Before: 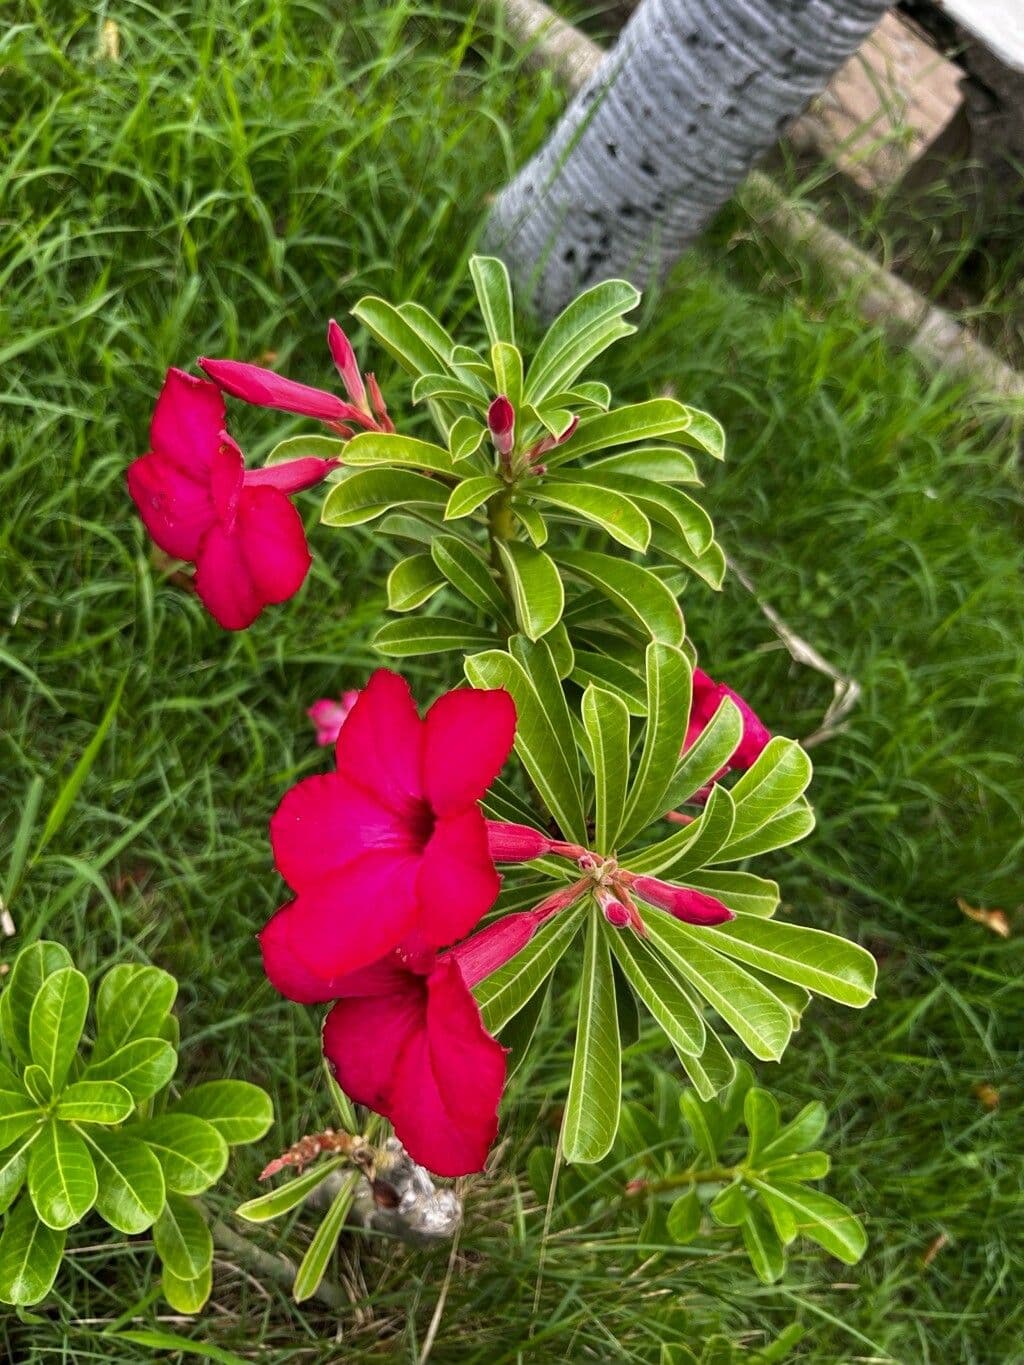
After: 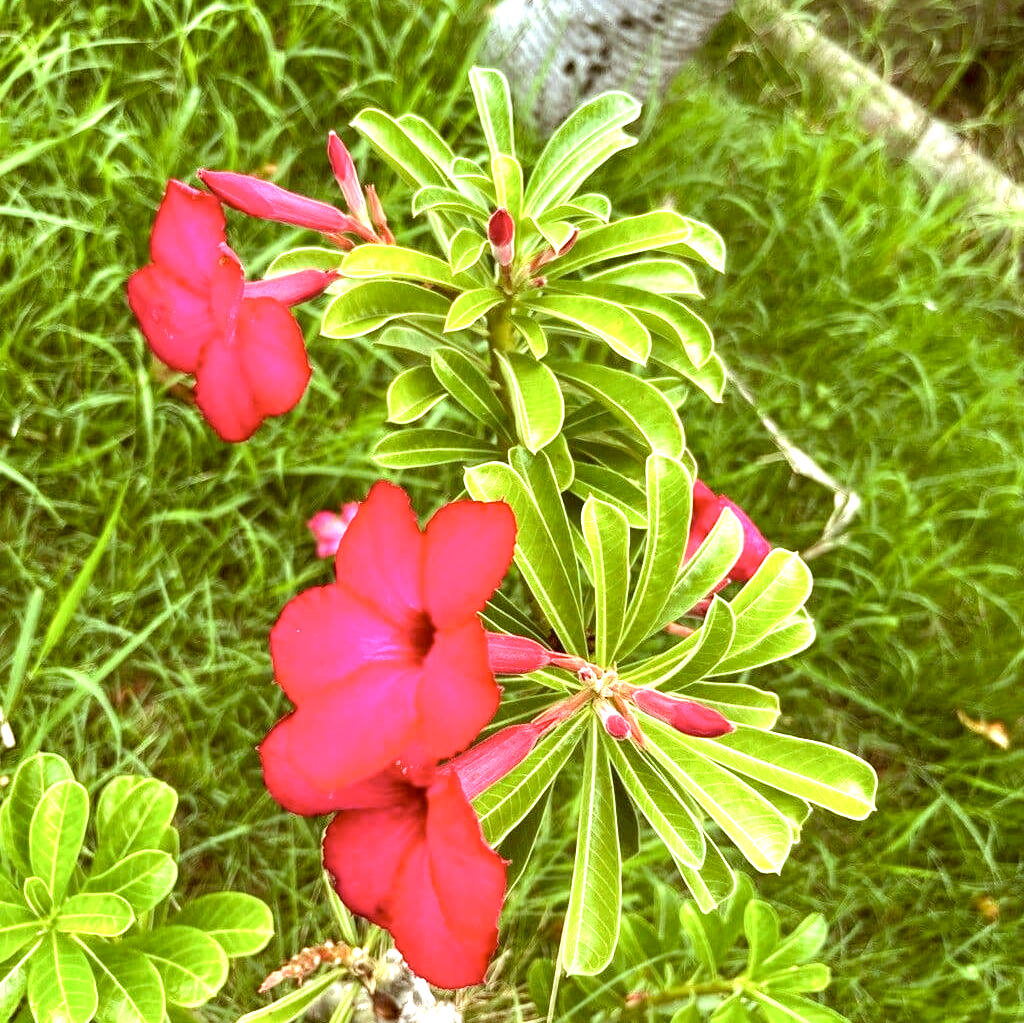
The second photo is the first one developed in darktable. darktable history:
contrast brightness saturation: saturation -0.17
white balance: red 0.976, blue 1.04
crop: top 13.819%, bottom 11.169%
color correction: highlights a* -5.3, highlights b* 9.8, shadows a* 9.8, shadows b* 24.26
exposure: exposure 1.5 EV, compensate highlight preservation false
